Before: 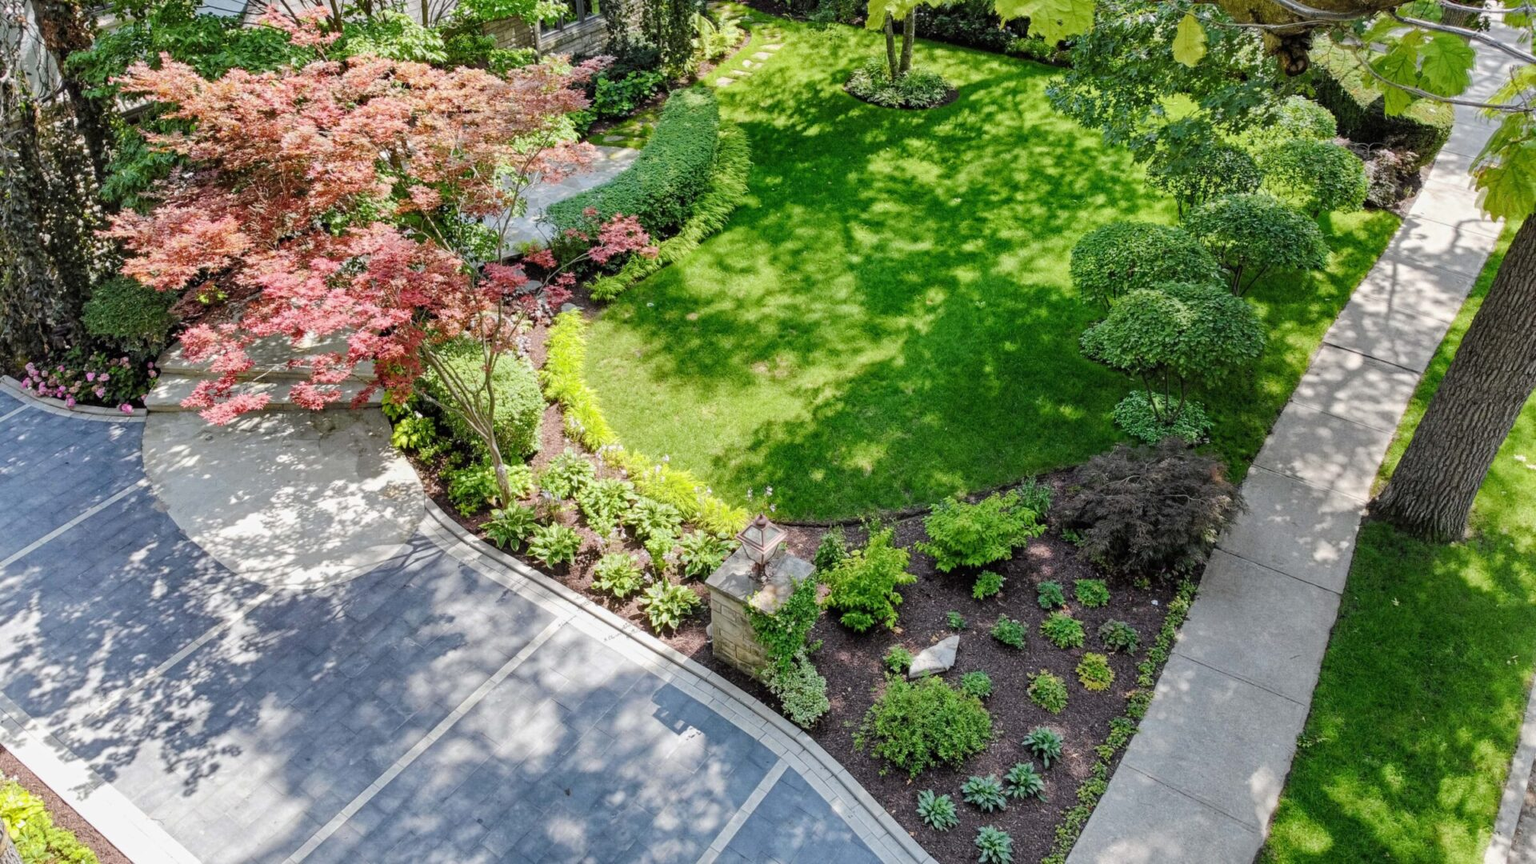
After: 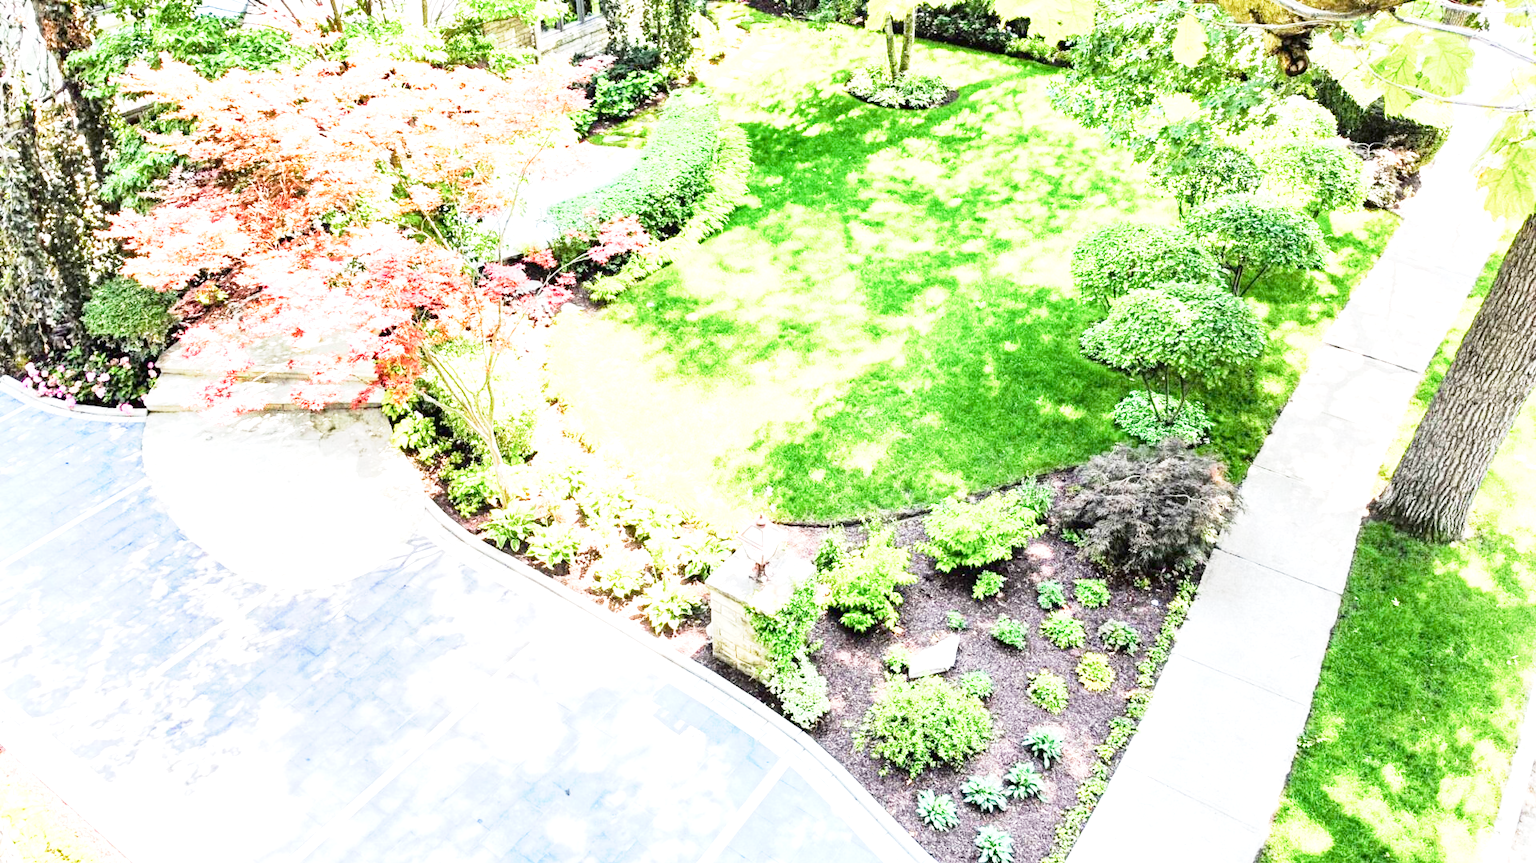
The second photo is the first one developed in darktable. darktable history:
base curve: curves: ch0 [(0, 0) (0.088, 0.125) (0.176, 0.251) (0.354, 0.501) (0.613, 0.749) (1, 0.877)], preserve colors none
tone curve: curves: ch0 [(0, 0) (0.004, 0.001) (0.133, 0.112) (0.325, 0.362) (0.832, 0.893) (1, 1)], color space Lab, independent channels, preserve colors none
crop: bottom 0.056%
exposure: black level correction 0, exposure 1.674 EV, compensate highlight preservation false
color balance rgb: perceptual saturation grading › global saturation 20%, perceptual saturation grading › highlights -49.296%, perceptual saturation grading › shadows 24.462%, perceptual brilliance grading › global brilliance -4.517%, perceptual brilliance grading › highlights 24.944%, perceptual brilliance grading › mid-tones 7.267%, perceptual brilliance grading › shadows -5.083%
